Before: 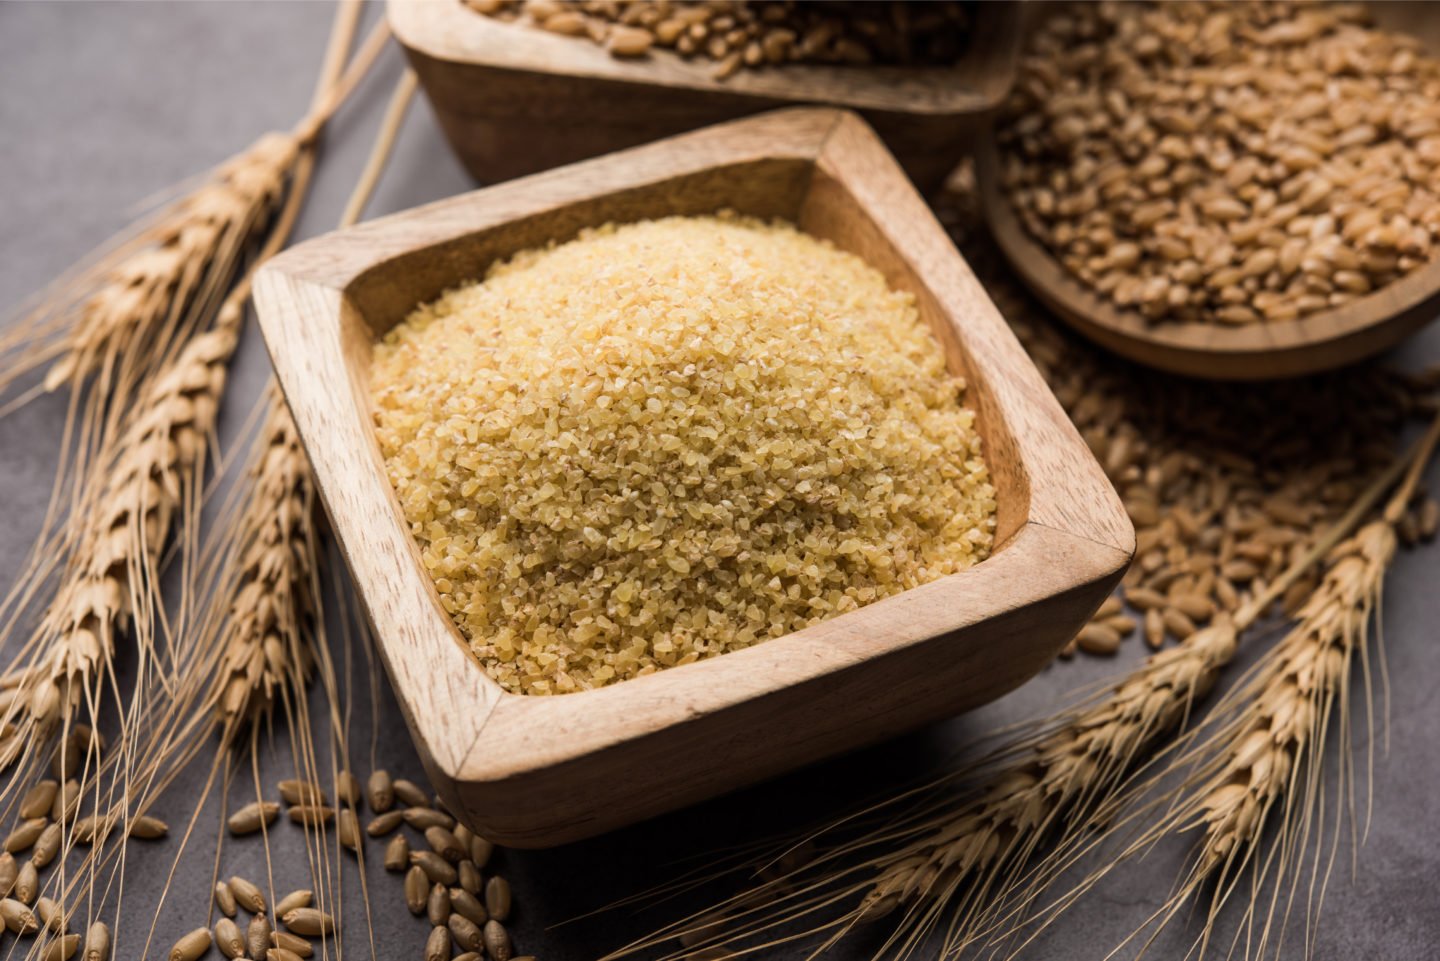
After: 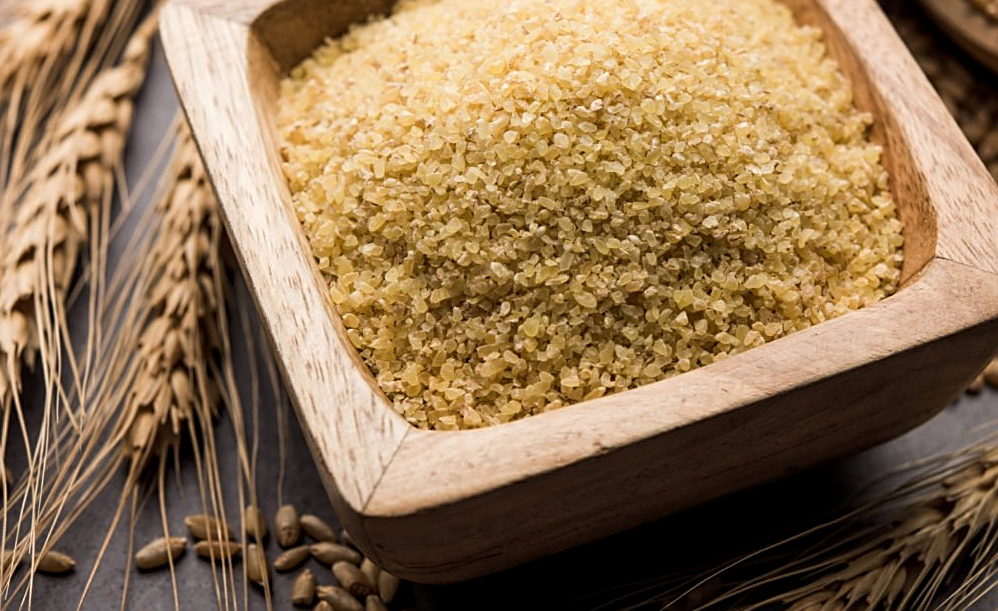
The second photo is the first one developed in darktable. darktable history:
crop: left 6.488%, top 27.668%, right 24.183%, bottom 8.656%
sharpen: on, module defaults
local contrast: highlights 100%, shadows 100%, detail 120%, midtone range 0.2
